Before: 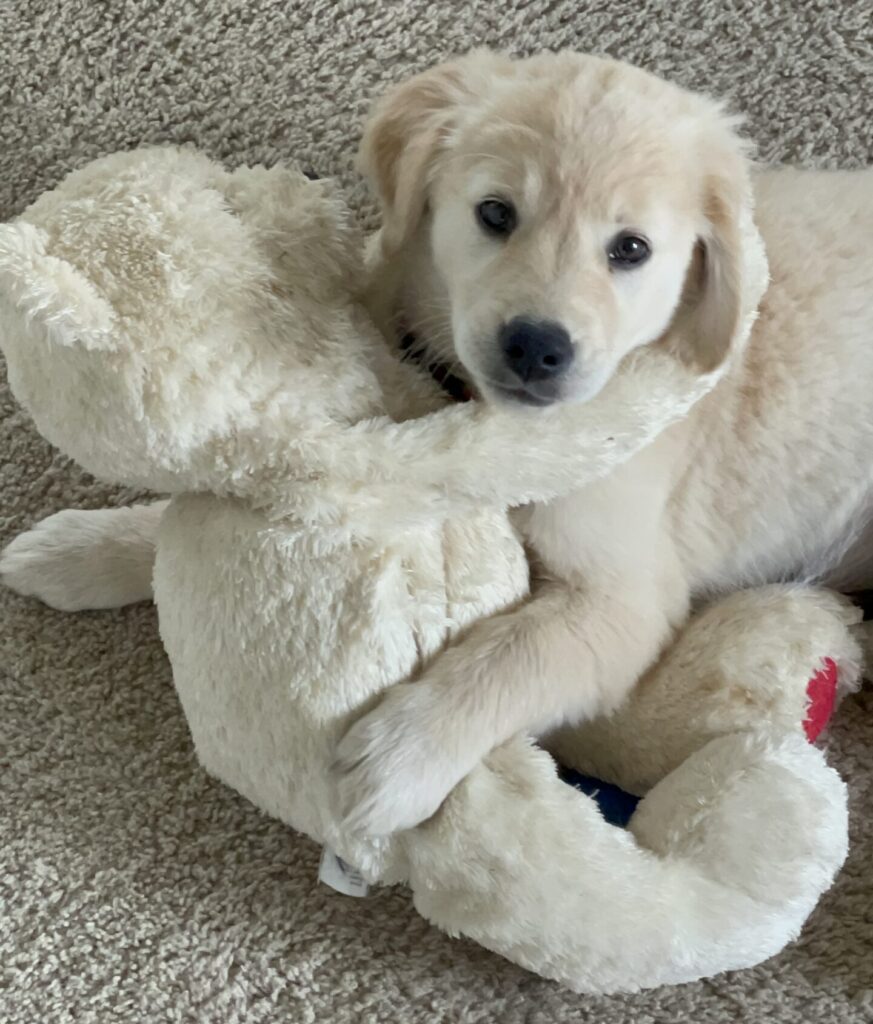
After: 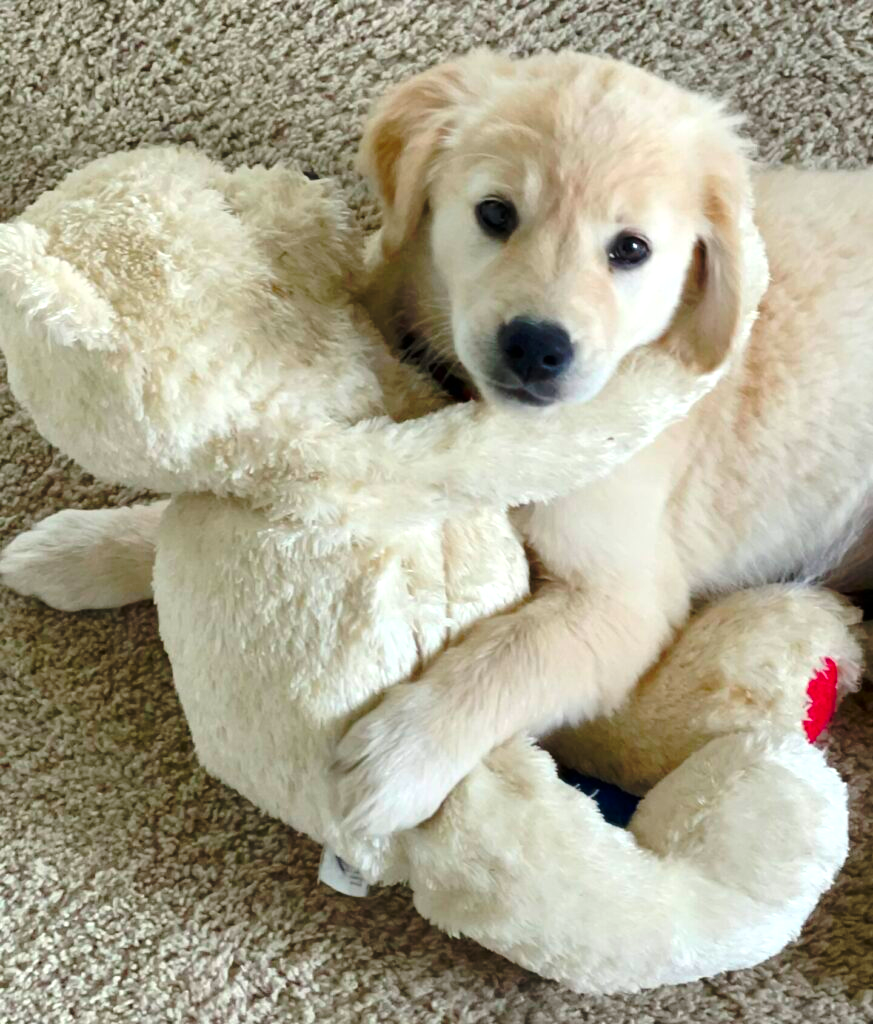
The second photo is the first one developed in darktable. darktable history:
color correction: highlights b* 0.025, saturation 1.3
base curve: curves: ch0 [(0, 0) (0.073, 0.04) (0.157, 0.139) (0.492, 0.492) (0.758, 0.758) (1, 1)], preserve colors none
exposure: exposure 0.427 EV, compensate highlight preservation false
